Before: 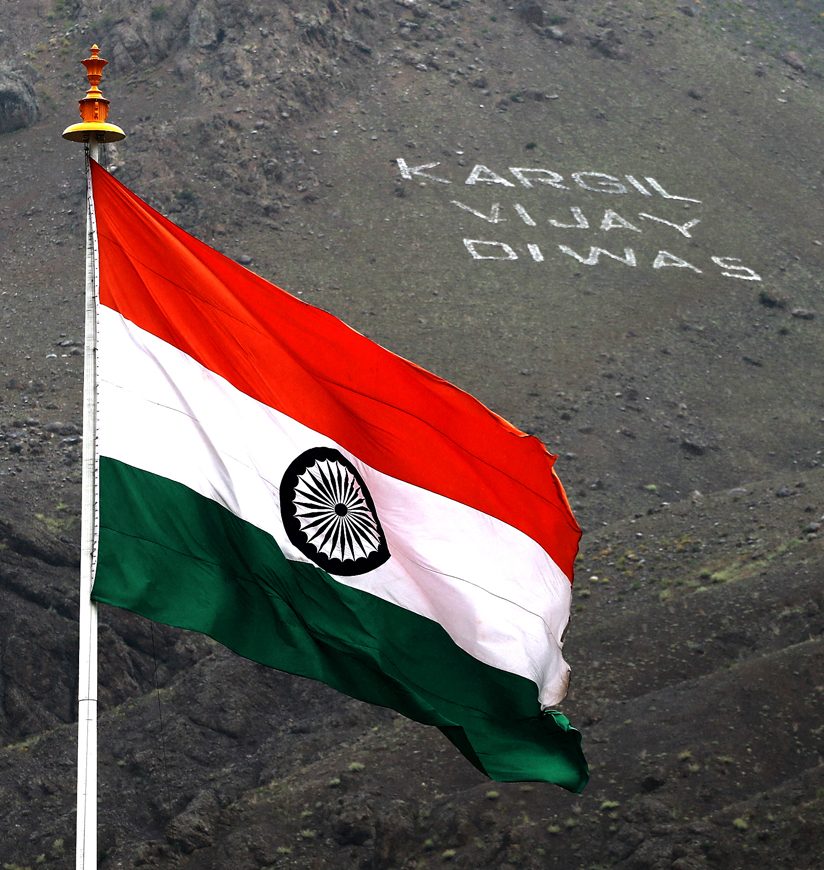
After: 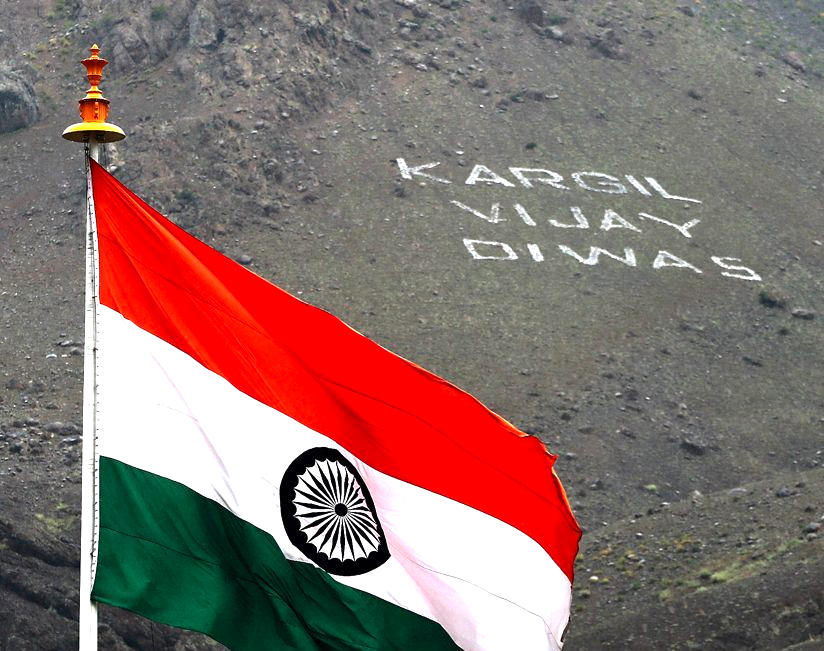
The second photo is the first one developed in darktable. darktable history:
crop: bottom 24.967%
levels: levels [0, 0.43, 0.859]
tone equalizer: on, module defaults
